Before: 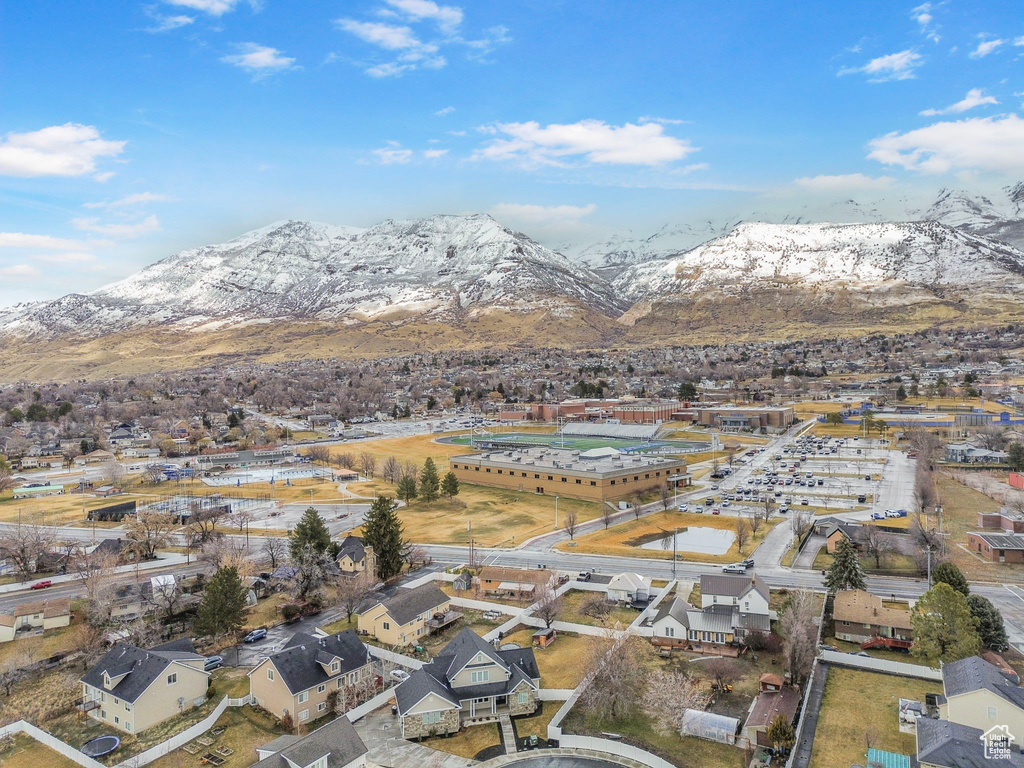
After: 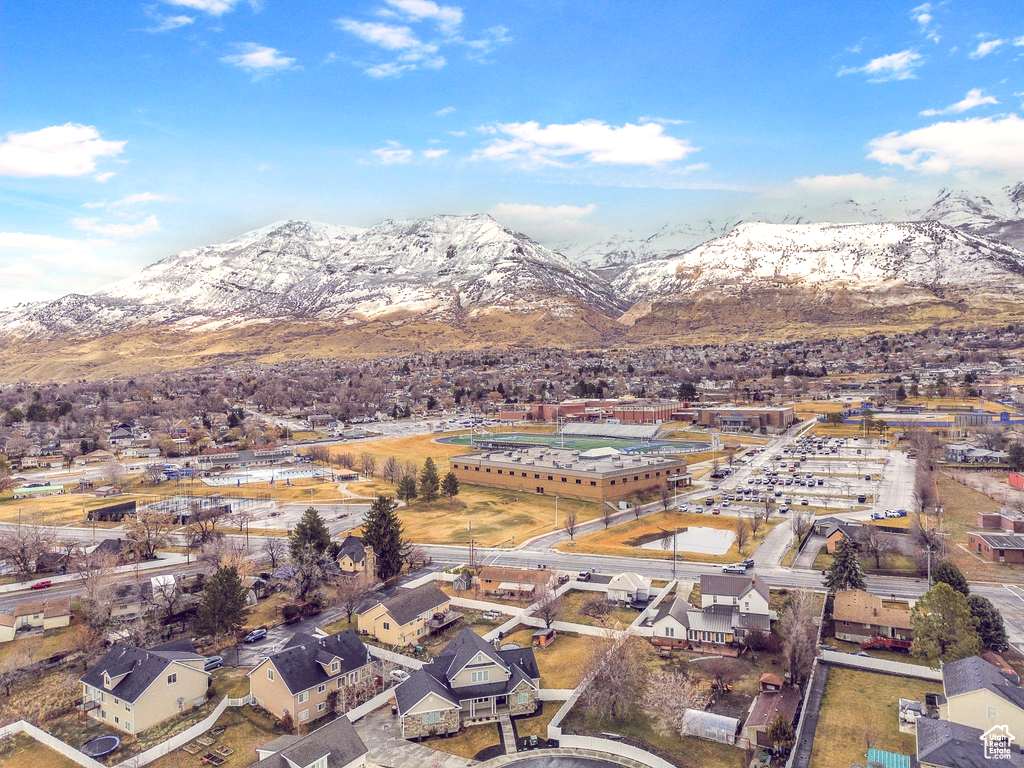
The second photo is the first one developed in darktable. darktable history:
color balance: lift [1.001, 0.997, 0.99, 1.01], gamma [1.007, 1, 0.975, 1.025], gain [1, 1.065, 1.052, 0.935], contrast 13.25%
grain: coarseness 0.09 ISO, strength 10%
